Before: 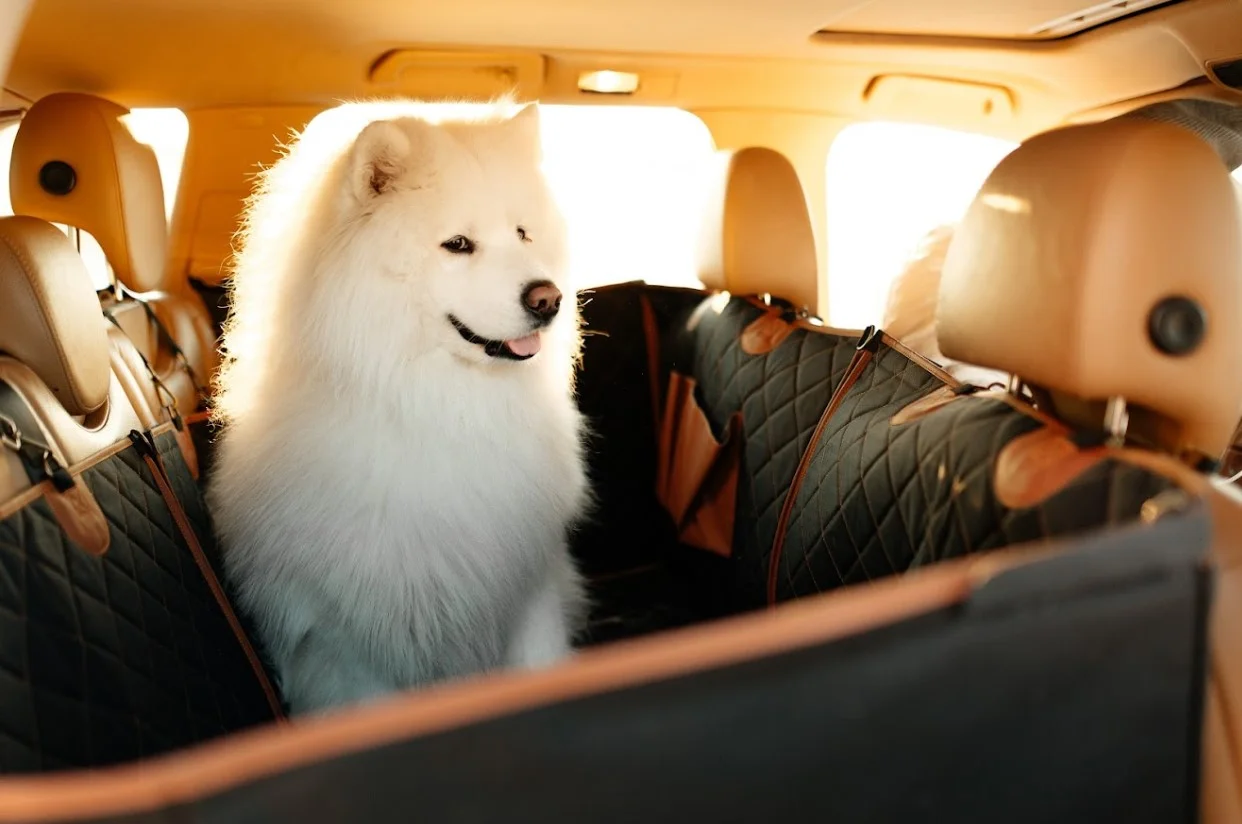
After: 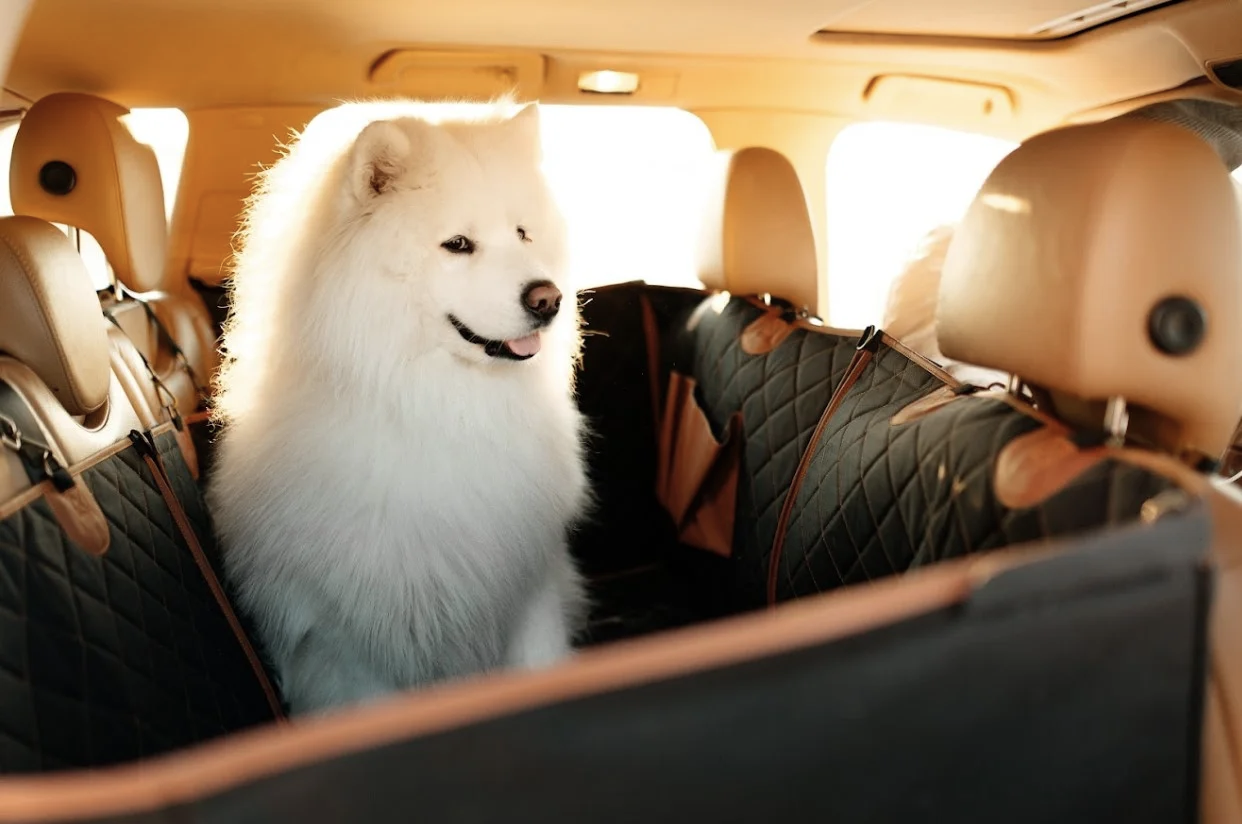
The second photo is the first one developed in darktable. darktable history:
color correction: highlights b* -0.009, saturation 0.817
